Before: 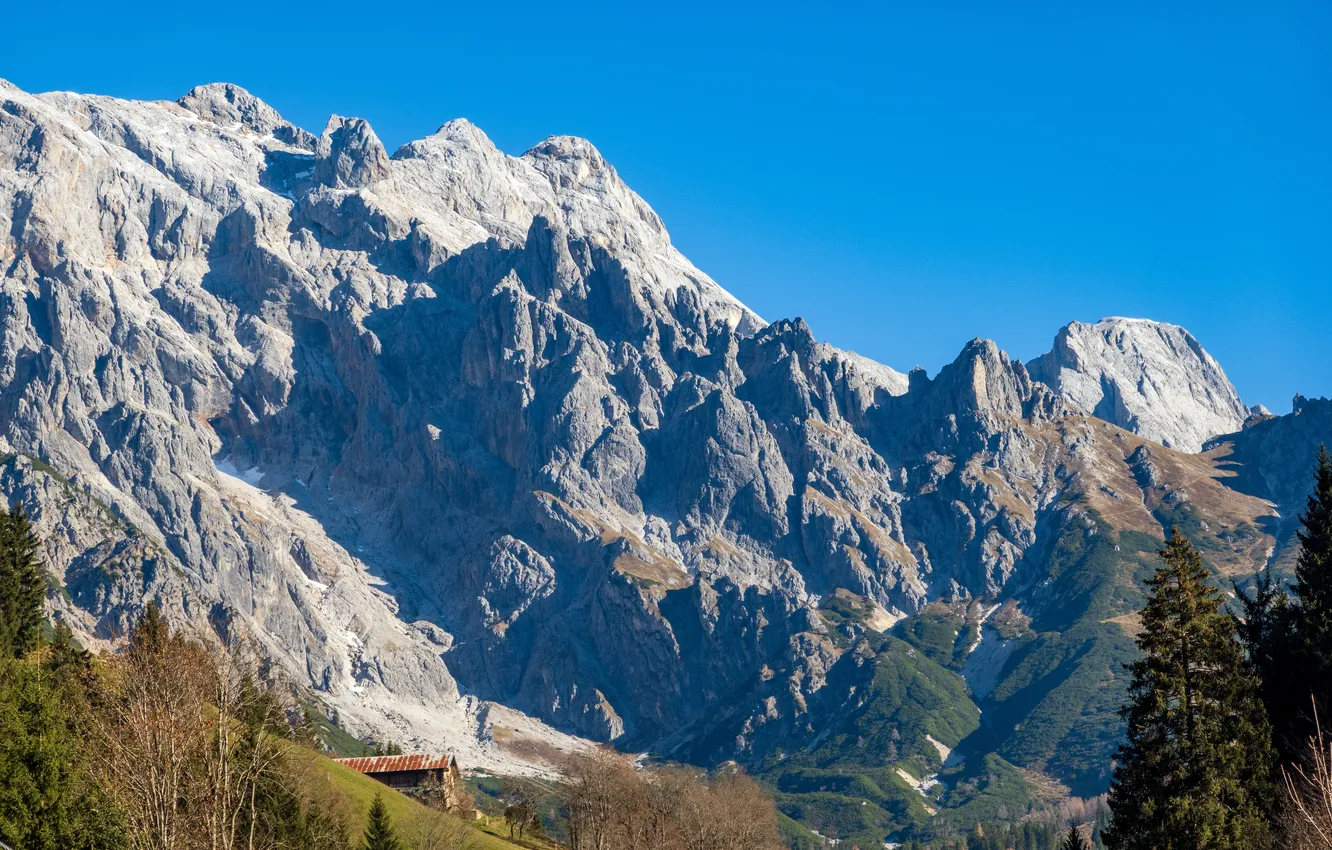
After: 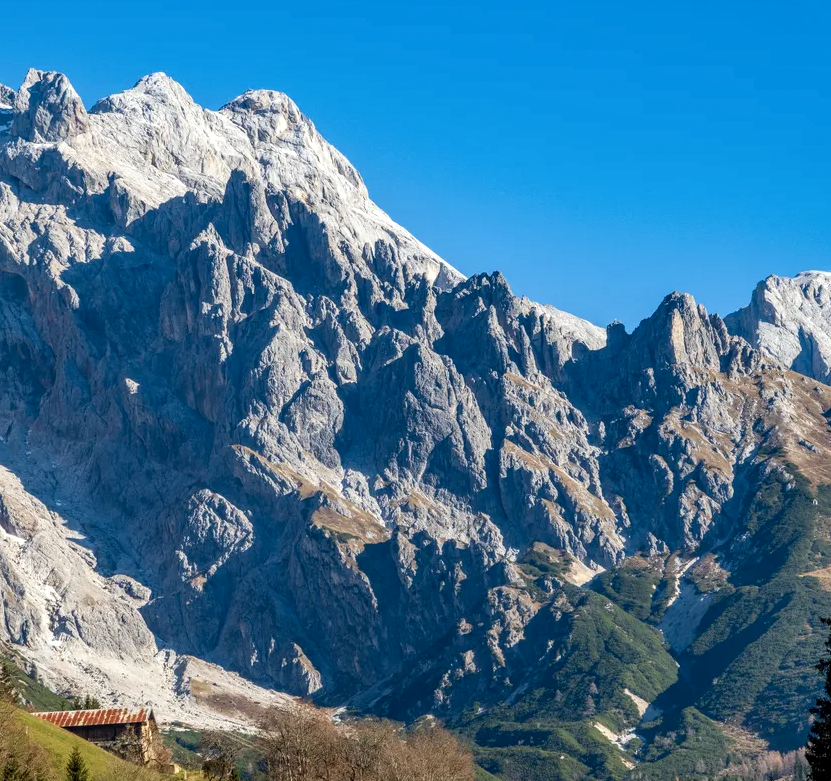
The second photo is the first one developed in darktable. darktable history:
local contrast: on, module defaults
crop and rotate: left 22.731%, top 5.637%, right 14.866%, bottom 2.364%
contrast brightness saturation: contrast 0.073
